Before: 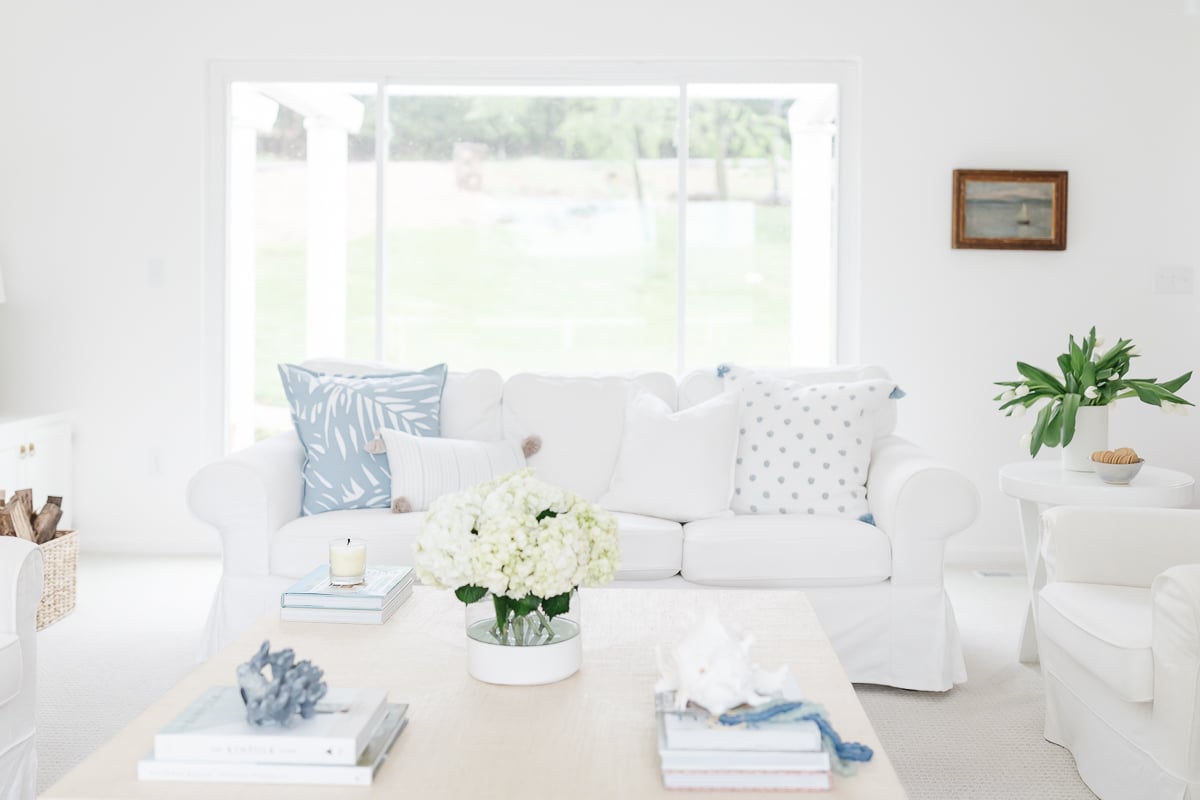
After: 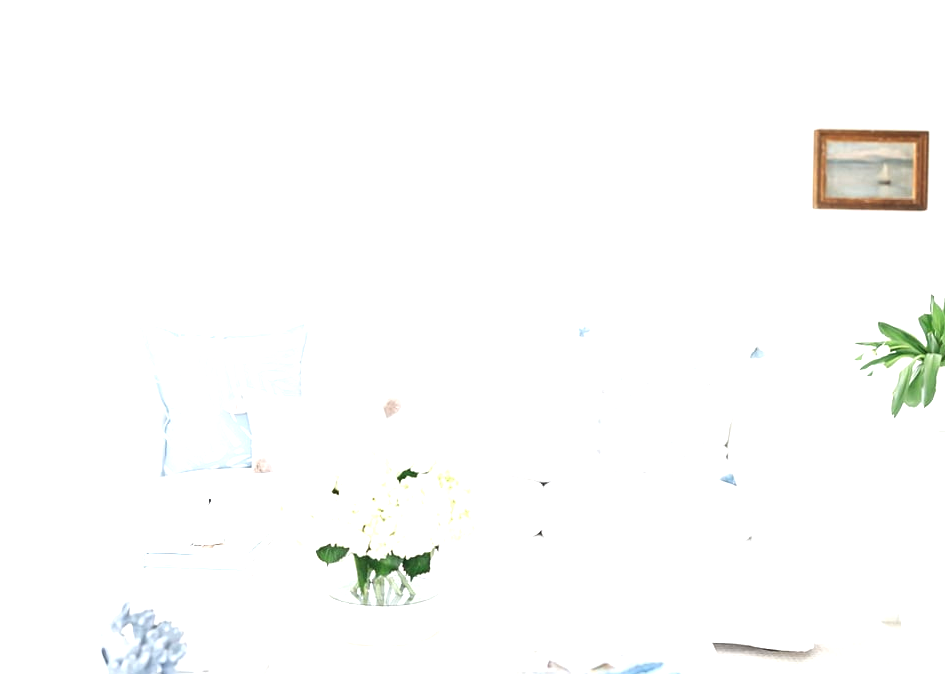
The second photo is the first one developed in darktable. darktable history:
crop: left 11.605%, top 5.081%, right 9.562%, bottom 10.568%
exposure: black level correction 0, exposure 1.102 EV, compensate exposure bias true, compensate highlight preservation false
